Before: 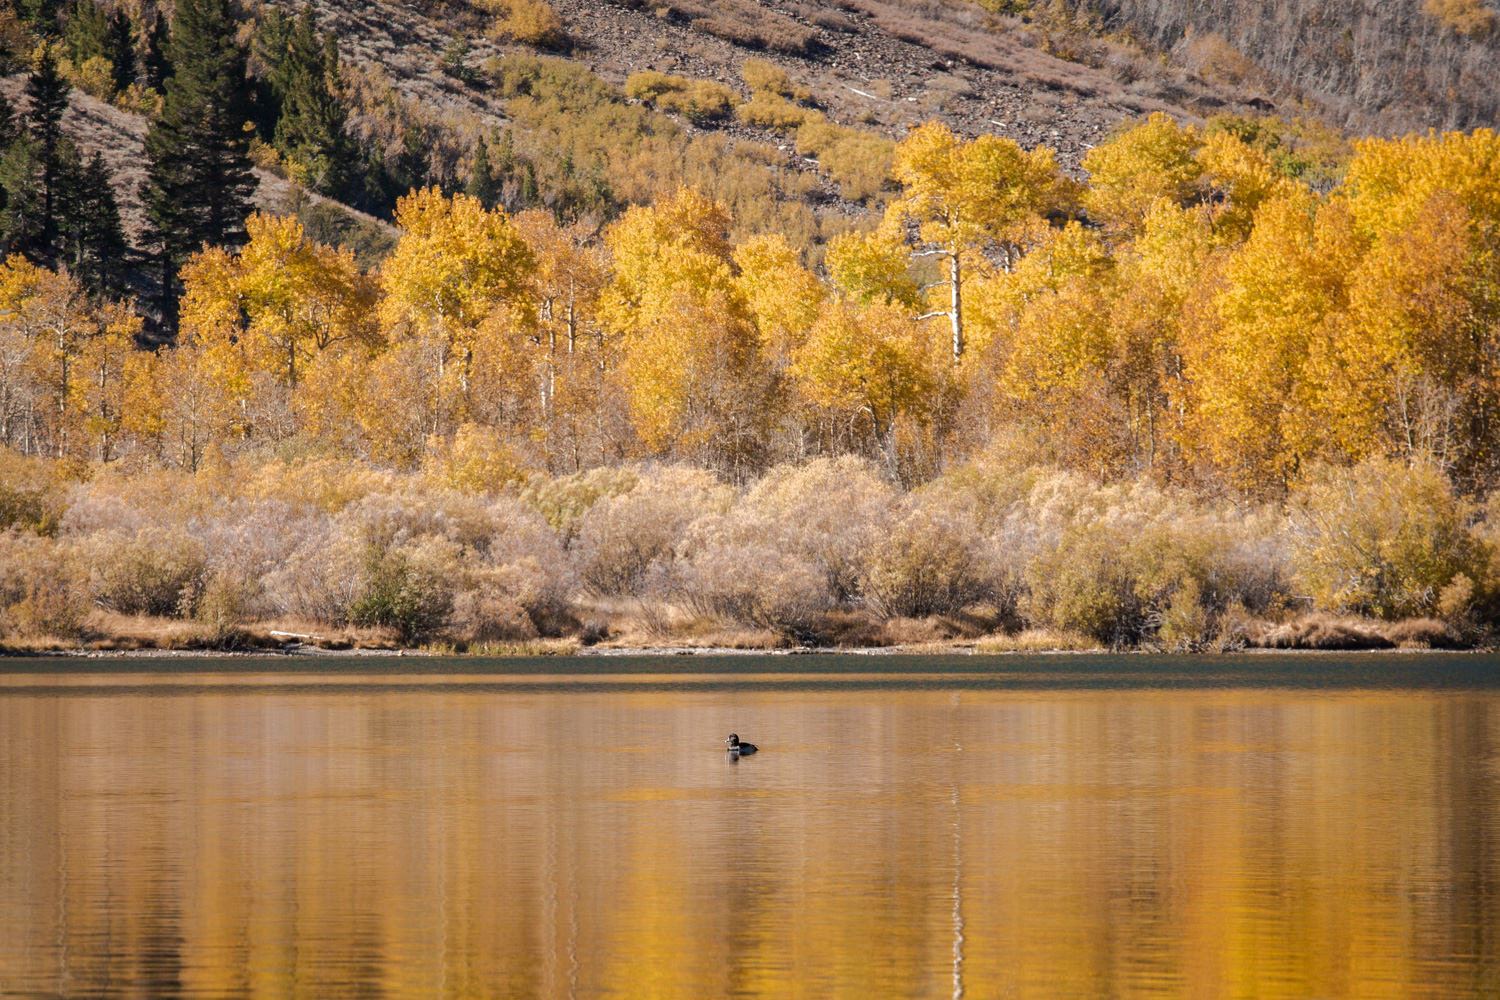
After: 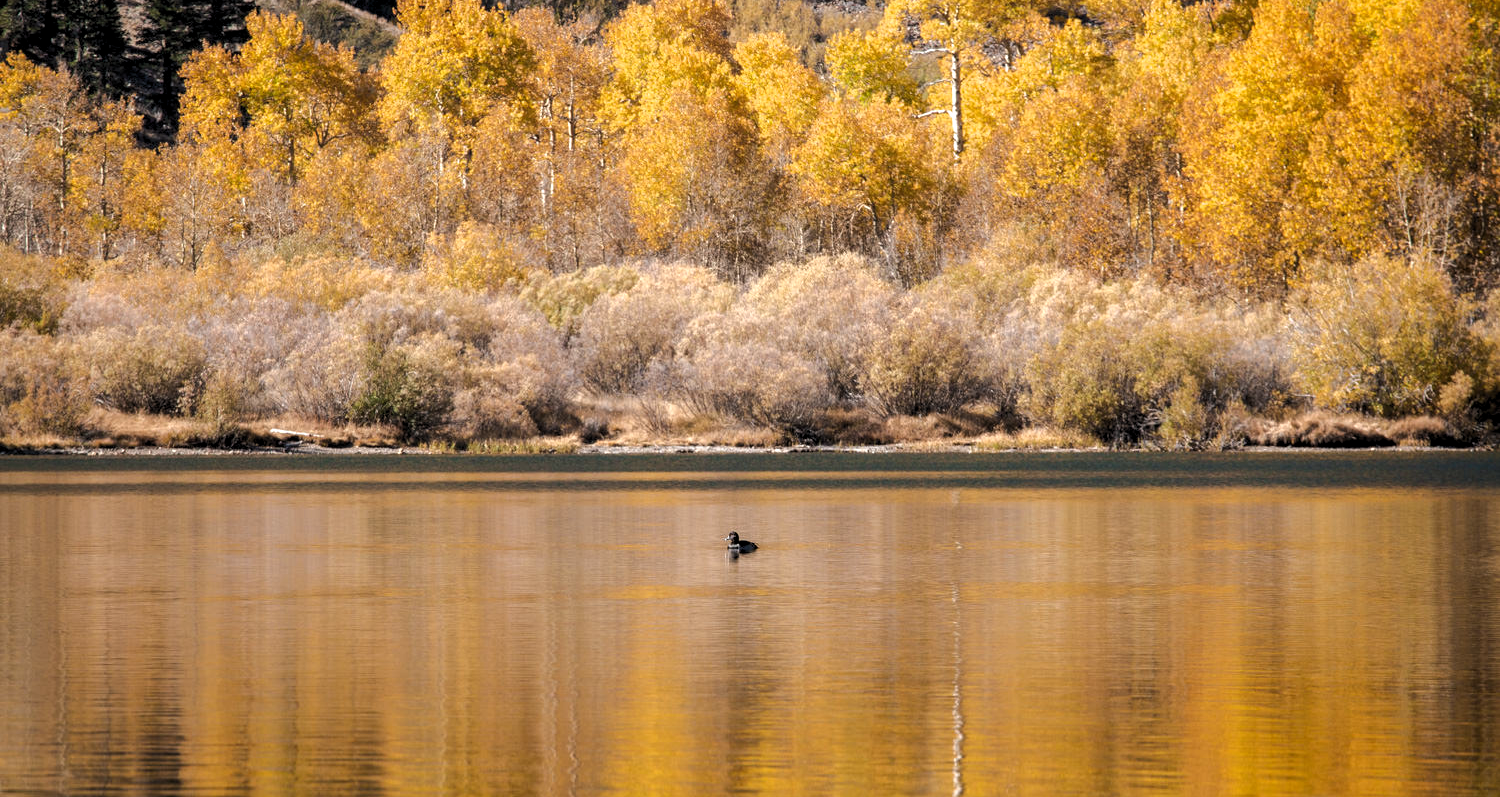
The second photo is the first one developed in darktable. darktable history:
levels: black 0.062%, levels [0.062, 0.494, 0.925]
crop and rotate: top 20.249%
